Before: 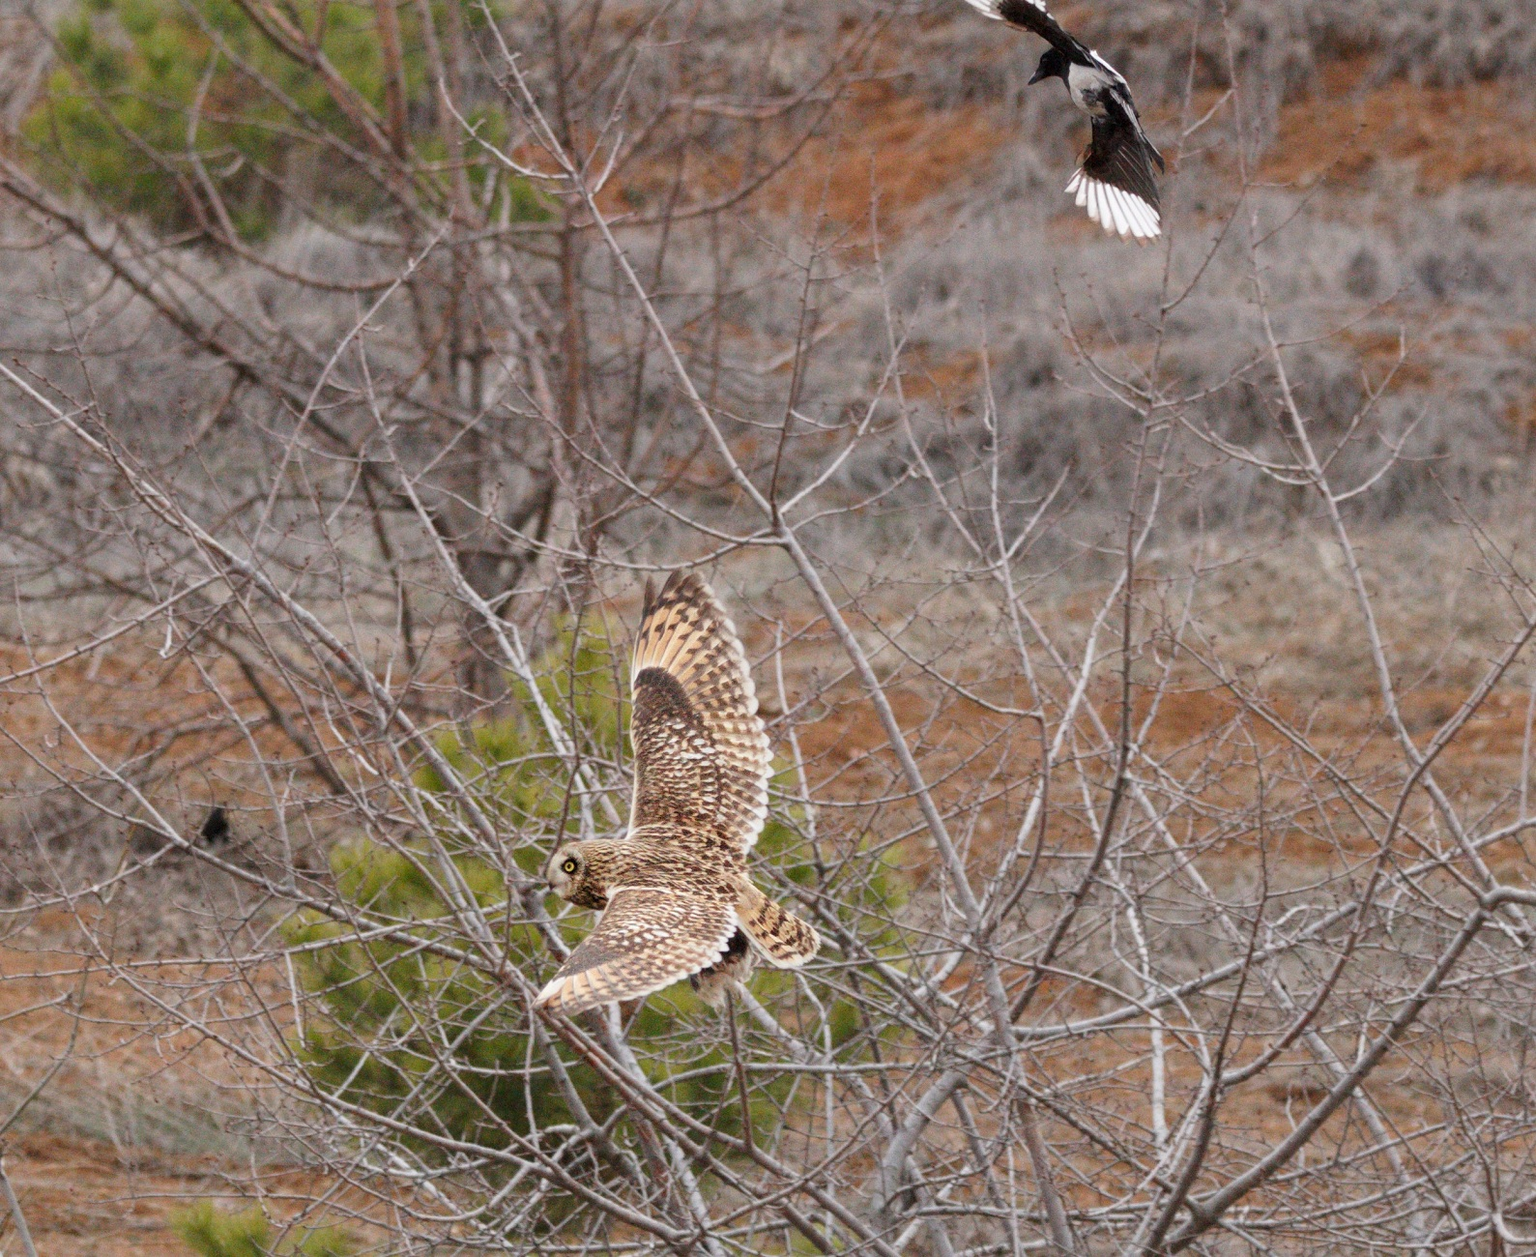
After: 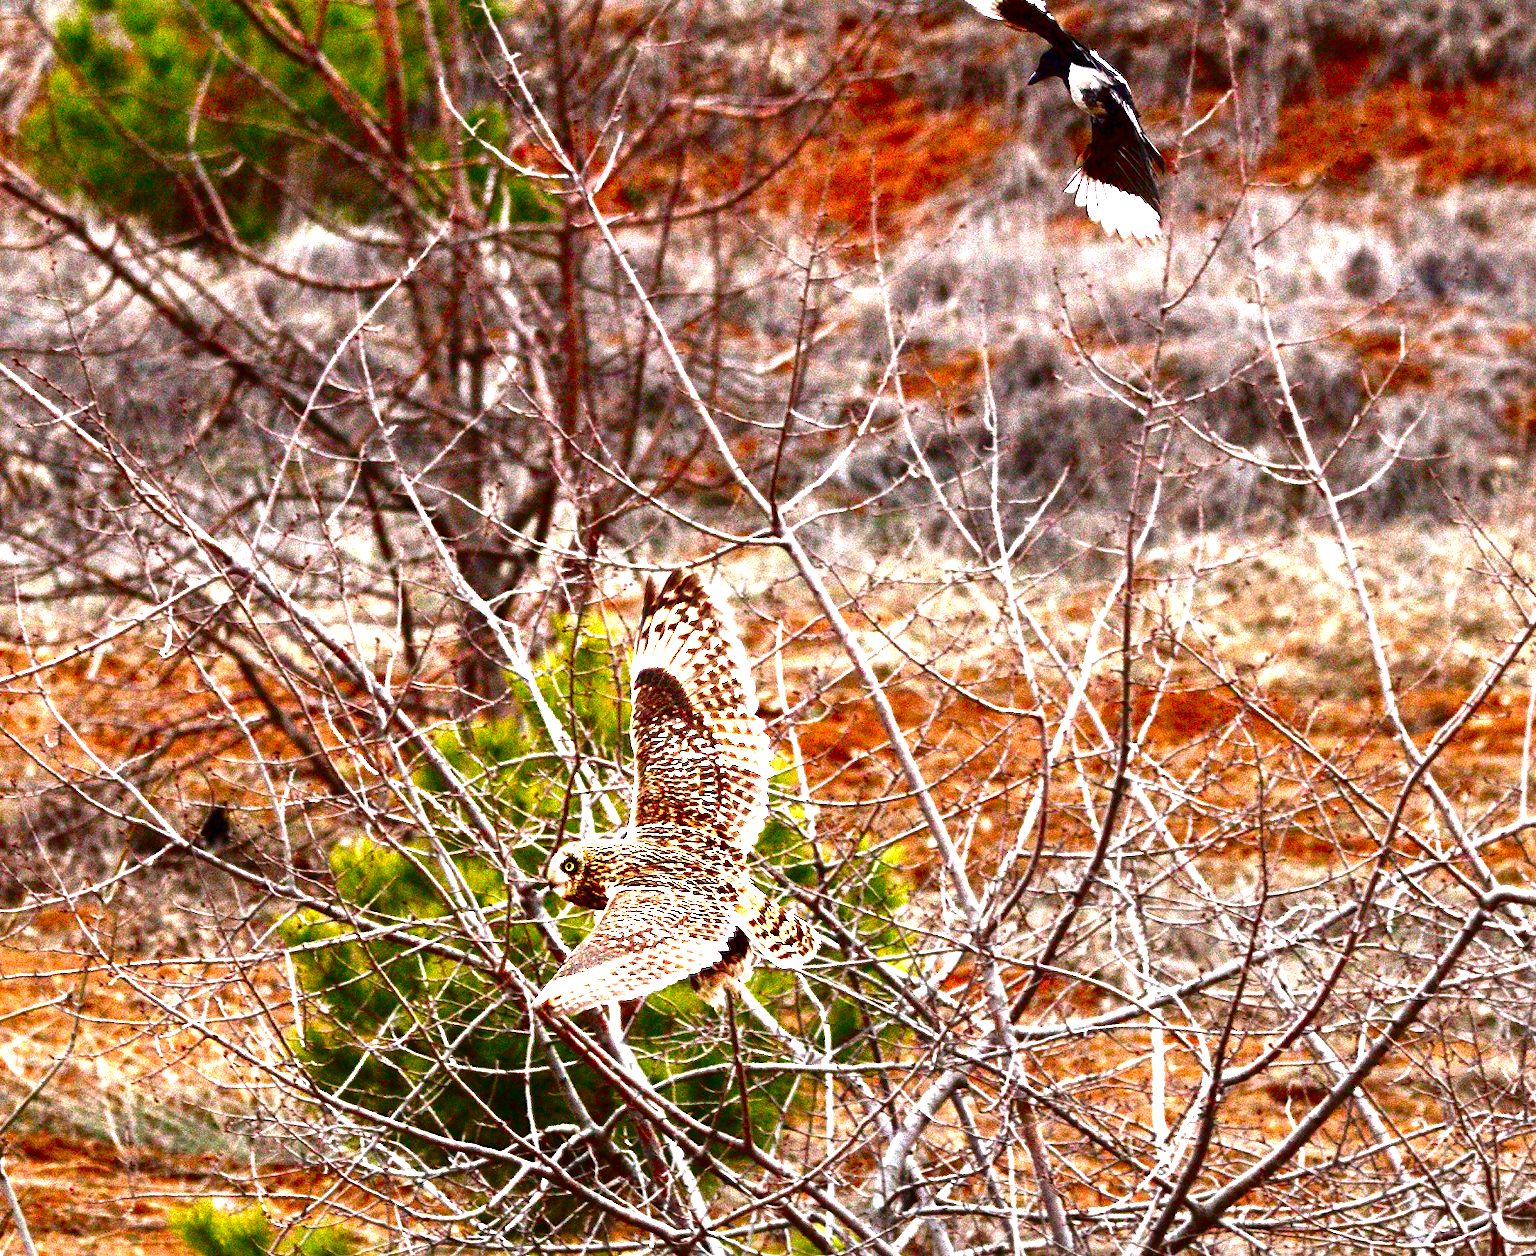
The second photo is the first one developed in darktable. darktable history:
contrast brightness saturation: brightness -0.988, saturation 1
exposure: black level correction 0, exposure 1.662 EV, compensate highlight preservation false
